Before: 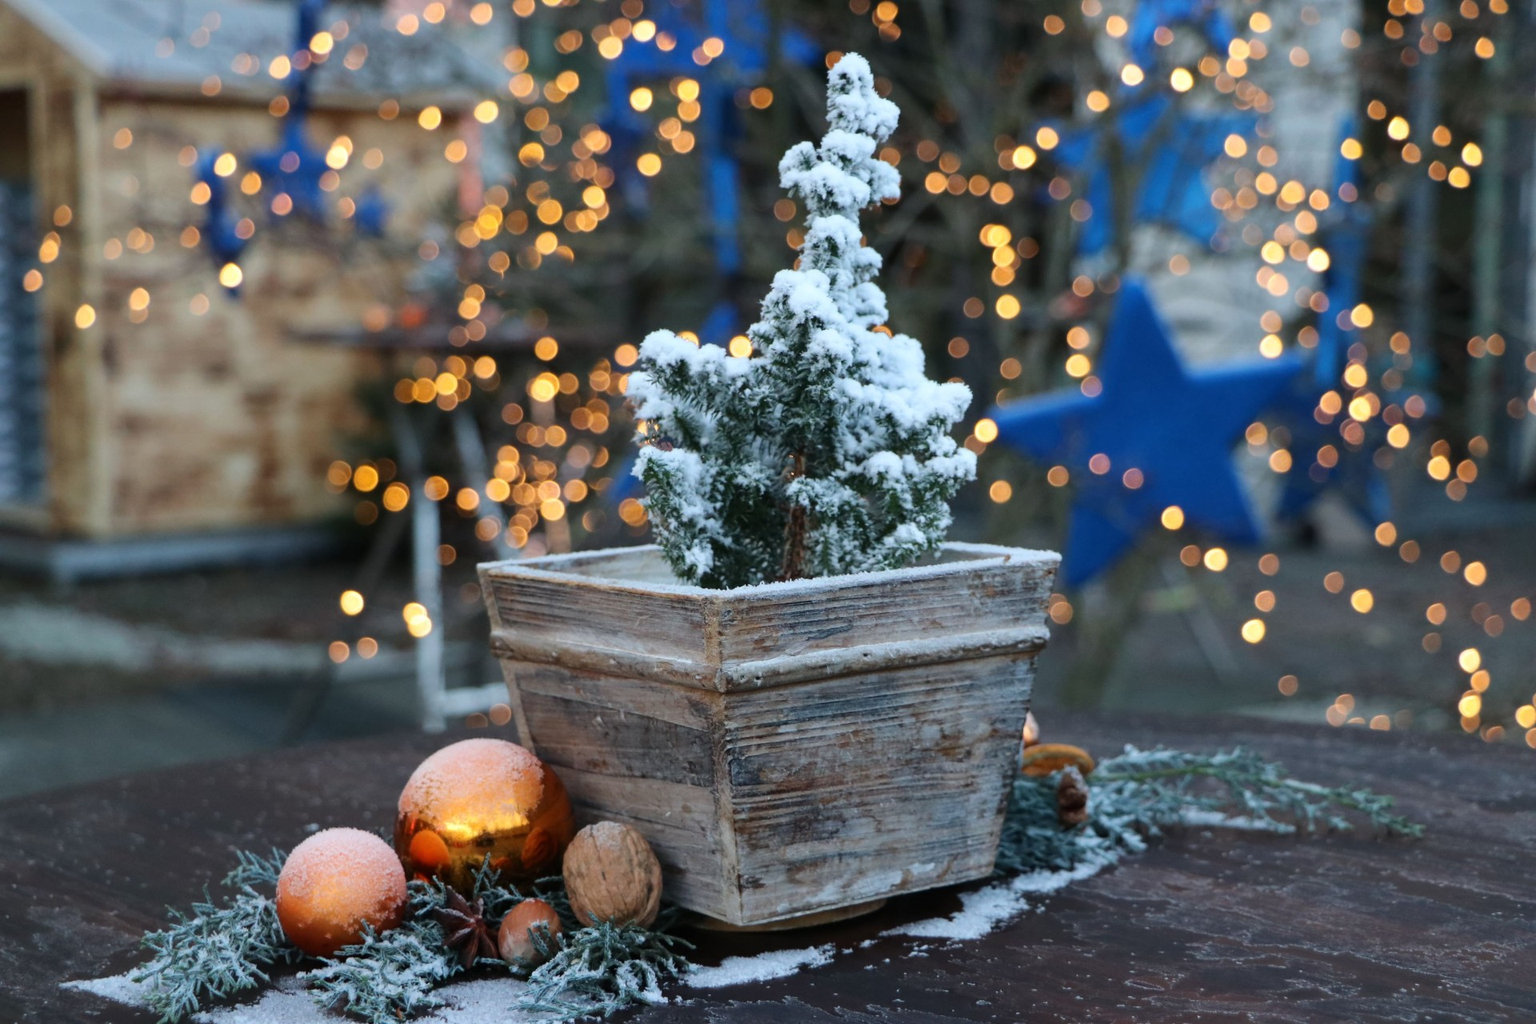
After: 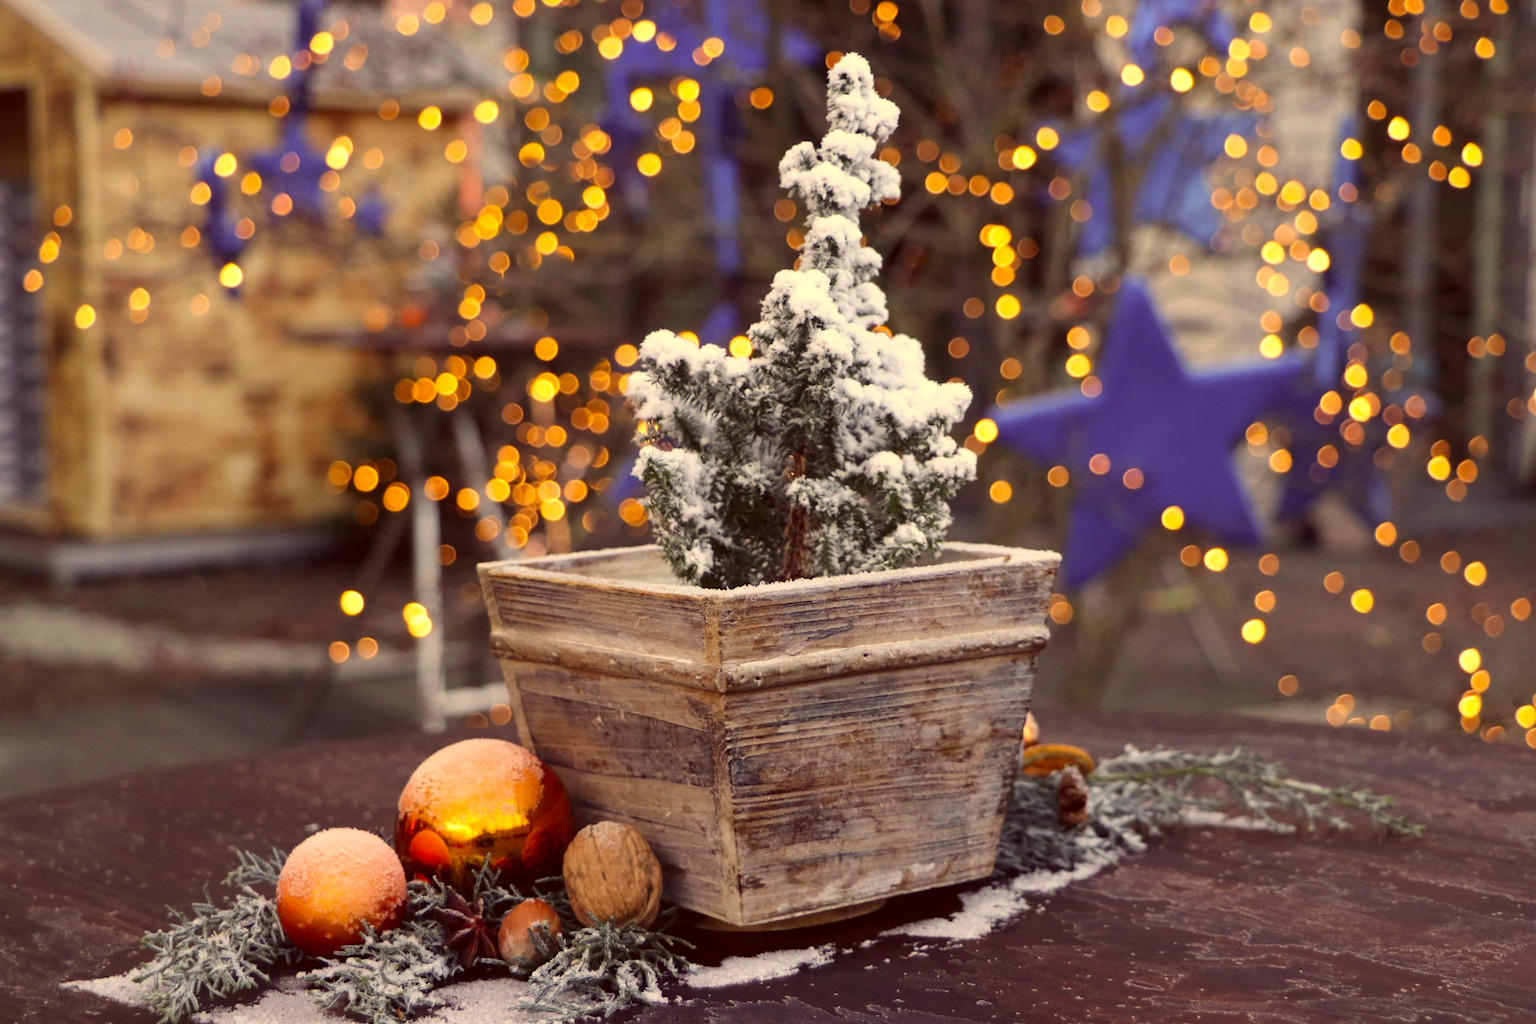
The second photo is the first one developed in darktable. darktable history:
color correction: highlights a* 10.12, highlights b* 39.04, shadows a* 14.62, shadows b* 3.37
white balance: red 1.004, blue 1.024
exposure: exposure 0.2 EV, compensate highlight preservation false
